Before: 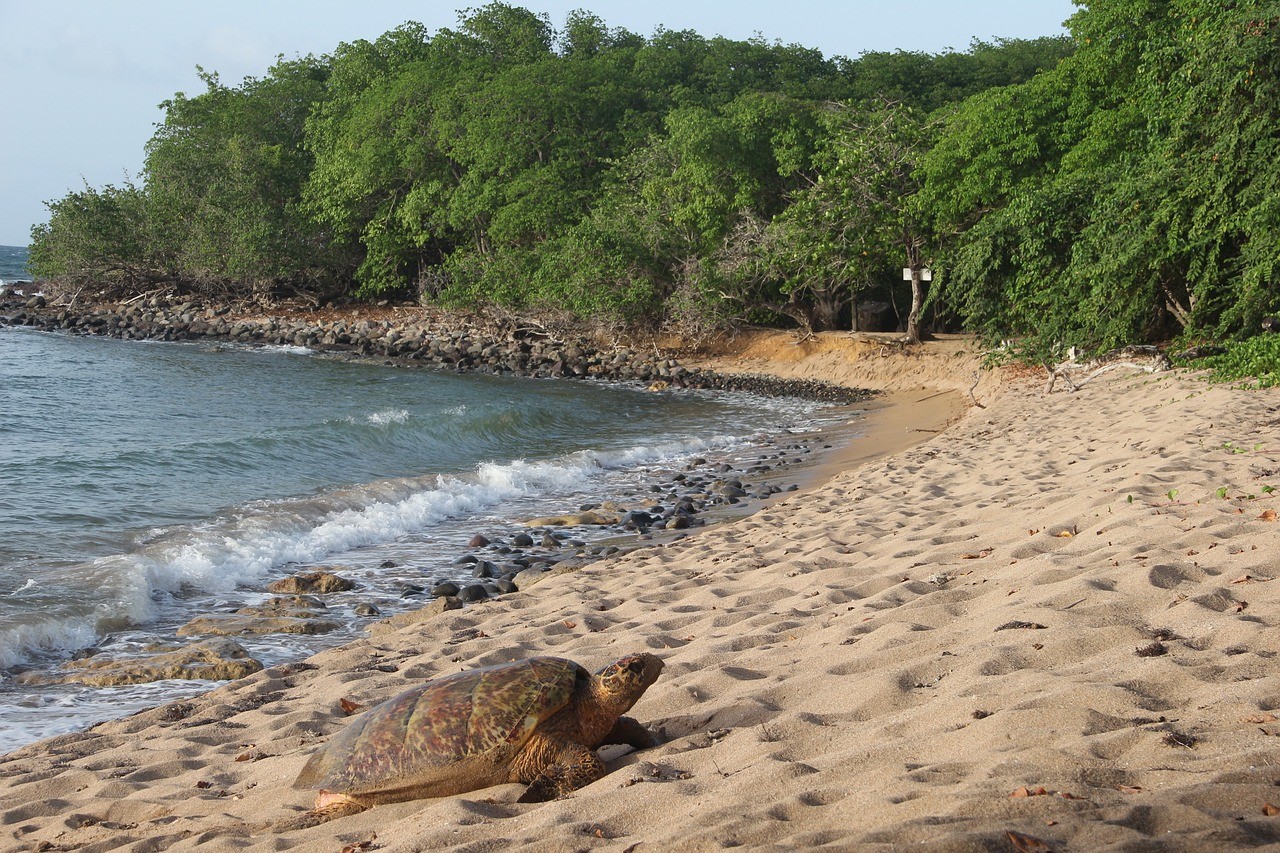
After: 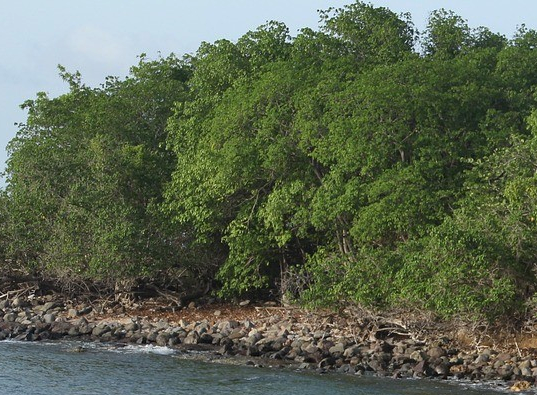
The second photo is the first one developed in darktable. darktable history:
crop and rotate: left 10.817%, top 0.062%, right 47.194%, bottom 53.626%
haze removal: compatibility mode true, adaptive false
